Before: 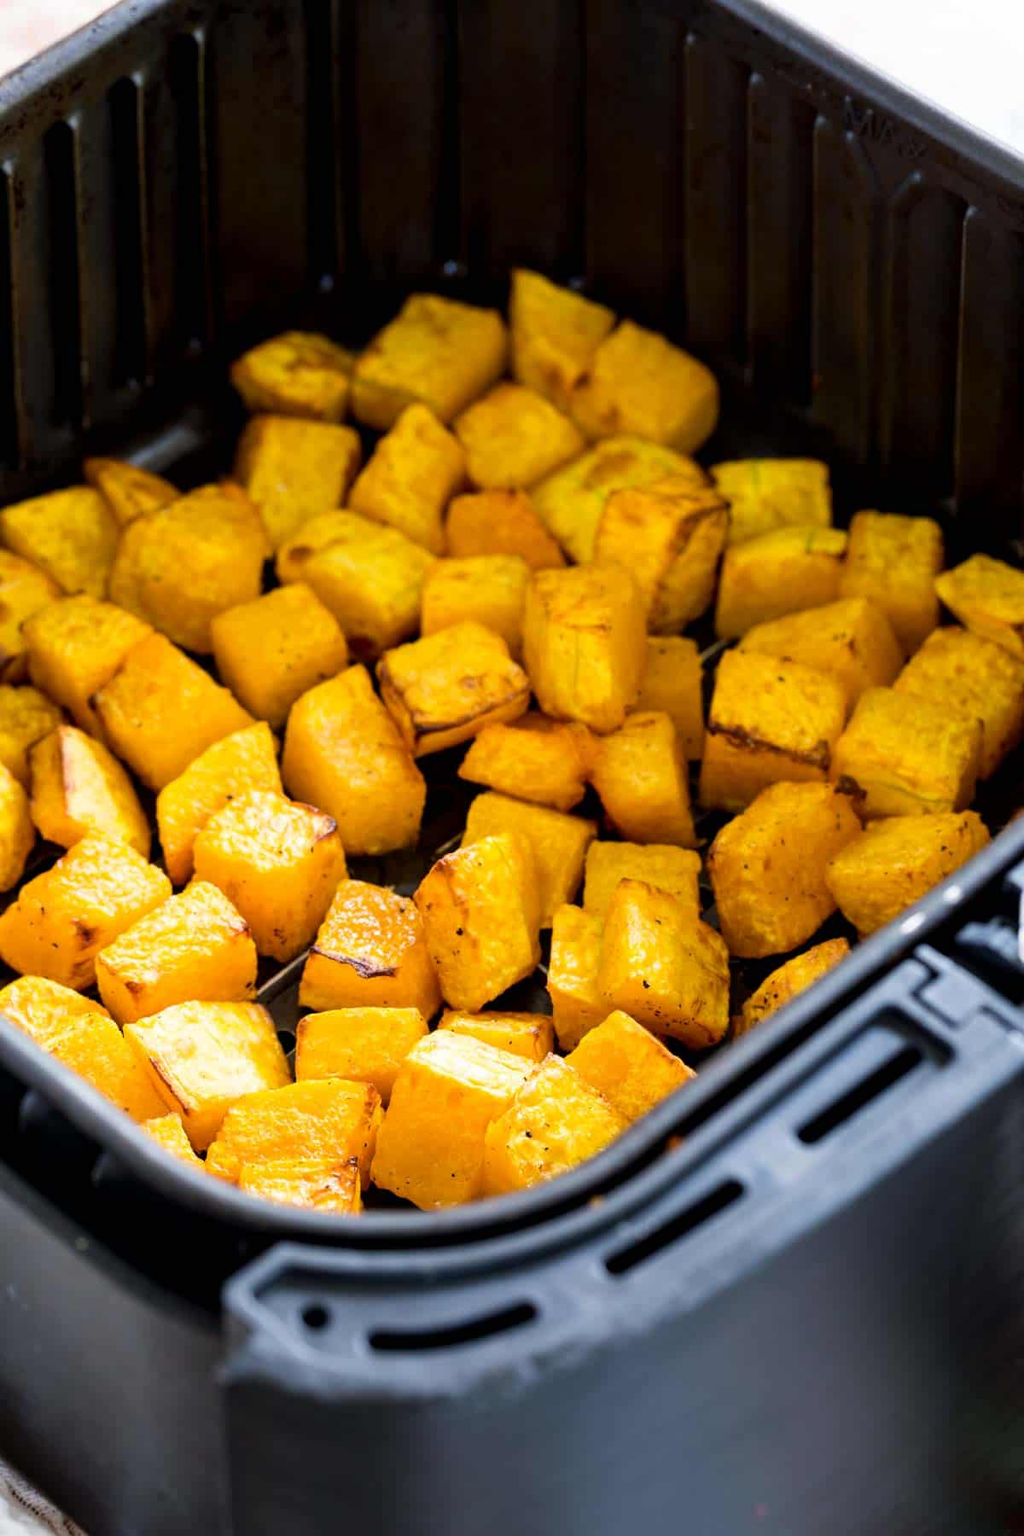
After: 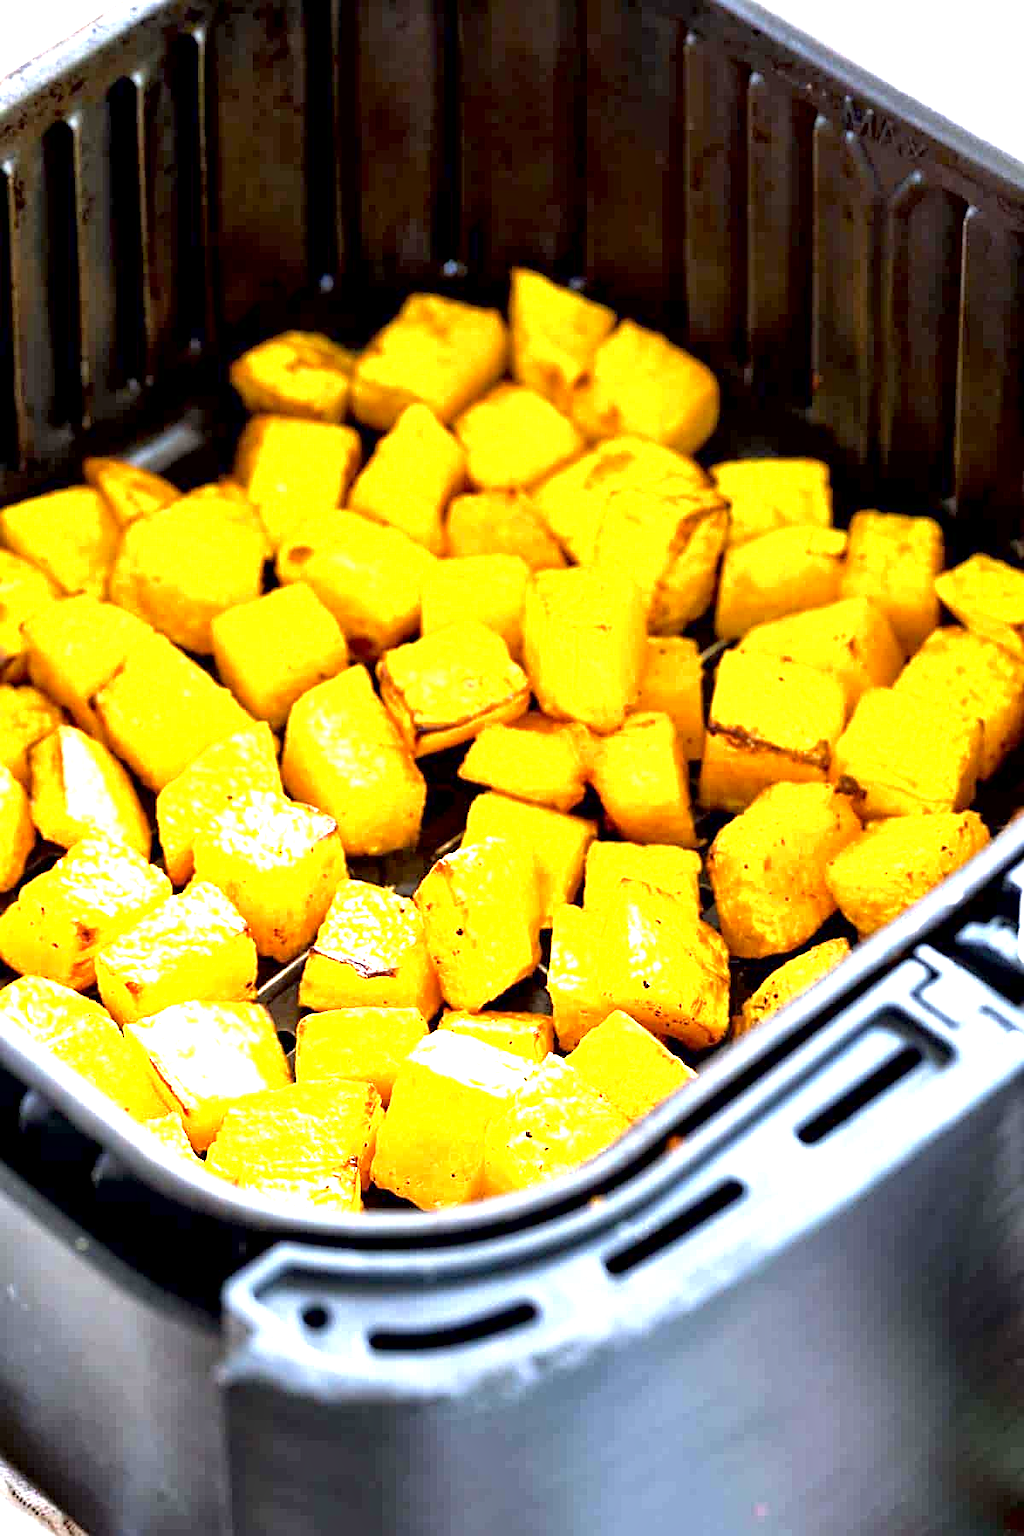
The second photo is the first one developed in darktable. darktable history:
local contrast: mode bilateral grid, contrast 19, coarseness 51, detail 150%, midtone range 0.2
exposure: black level correction 0.001, exposure 1.832 EV, compensate highlight preservation false
sharpen: radius 1.977
